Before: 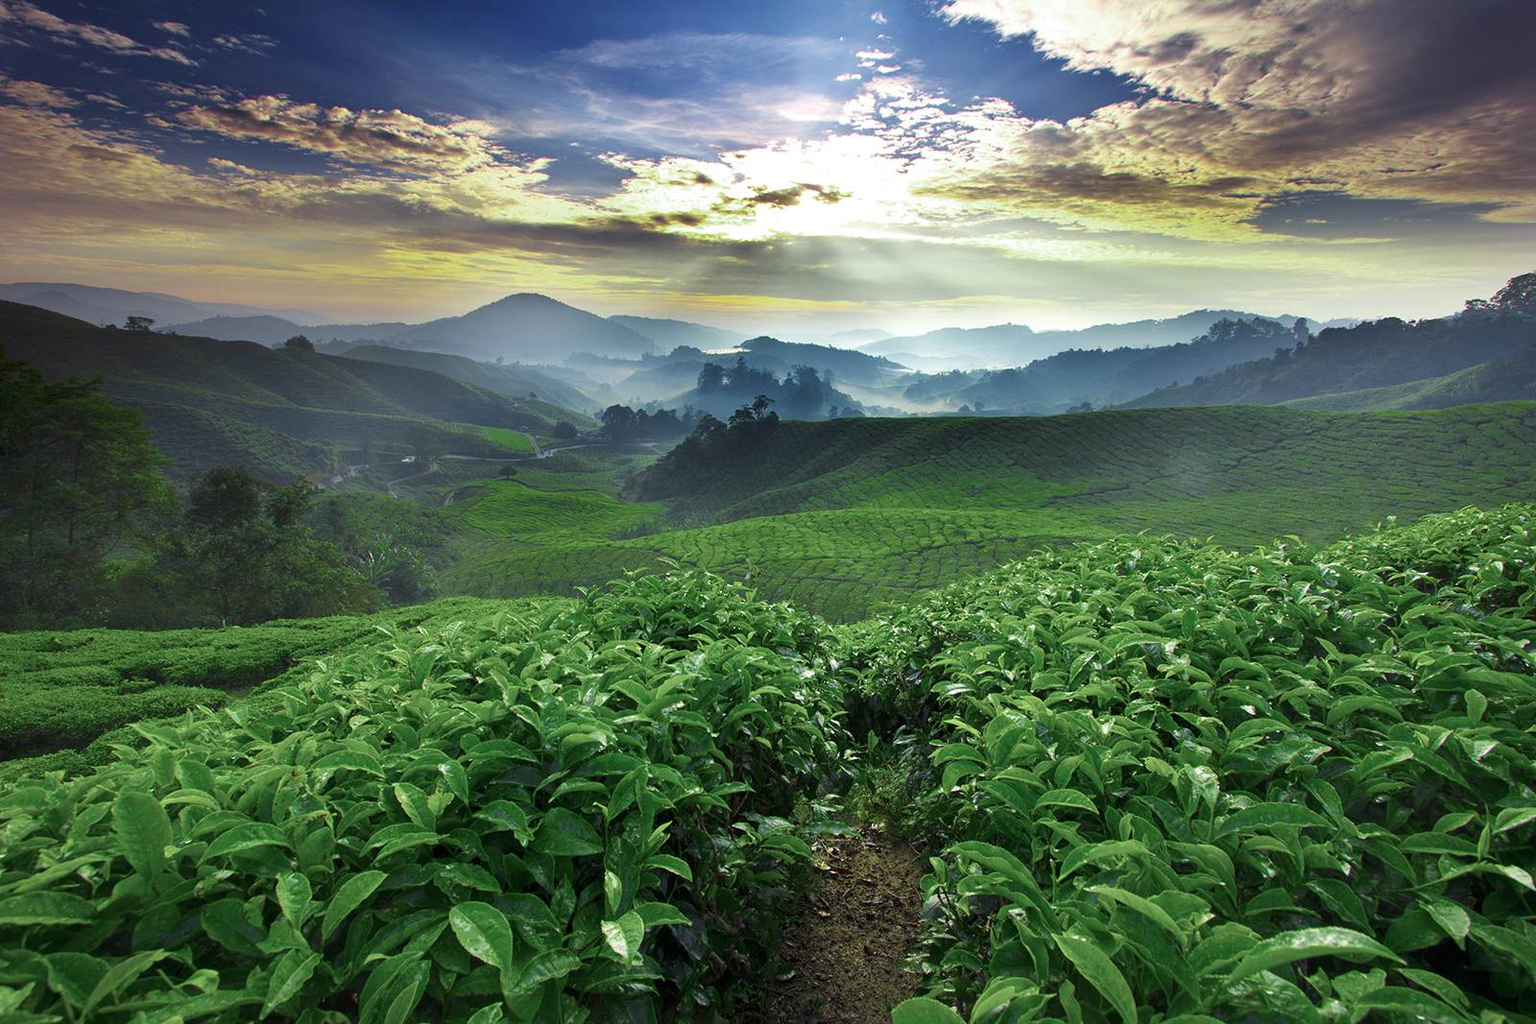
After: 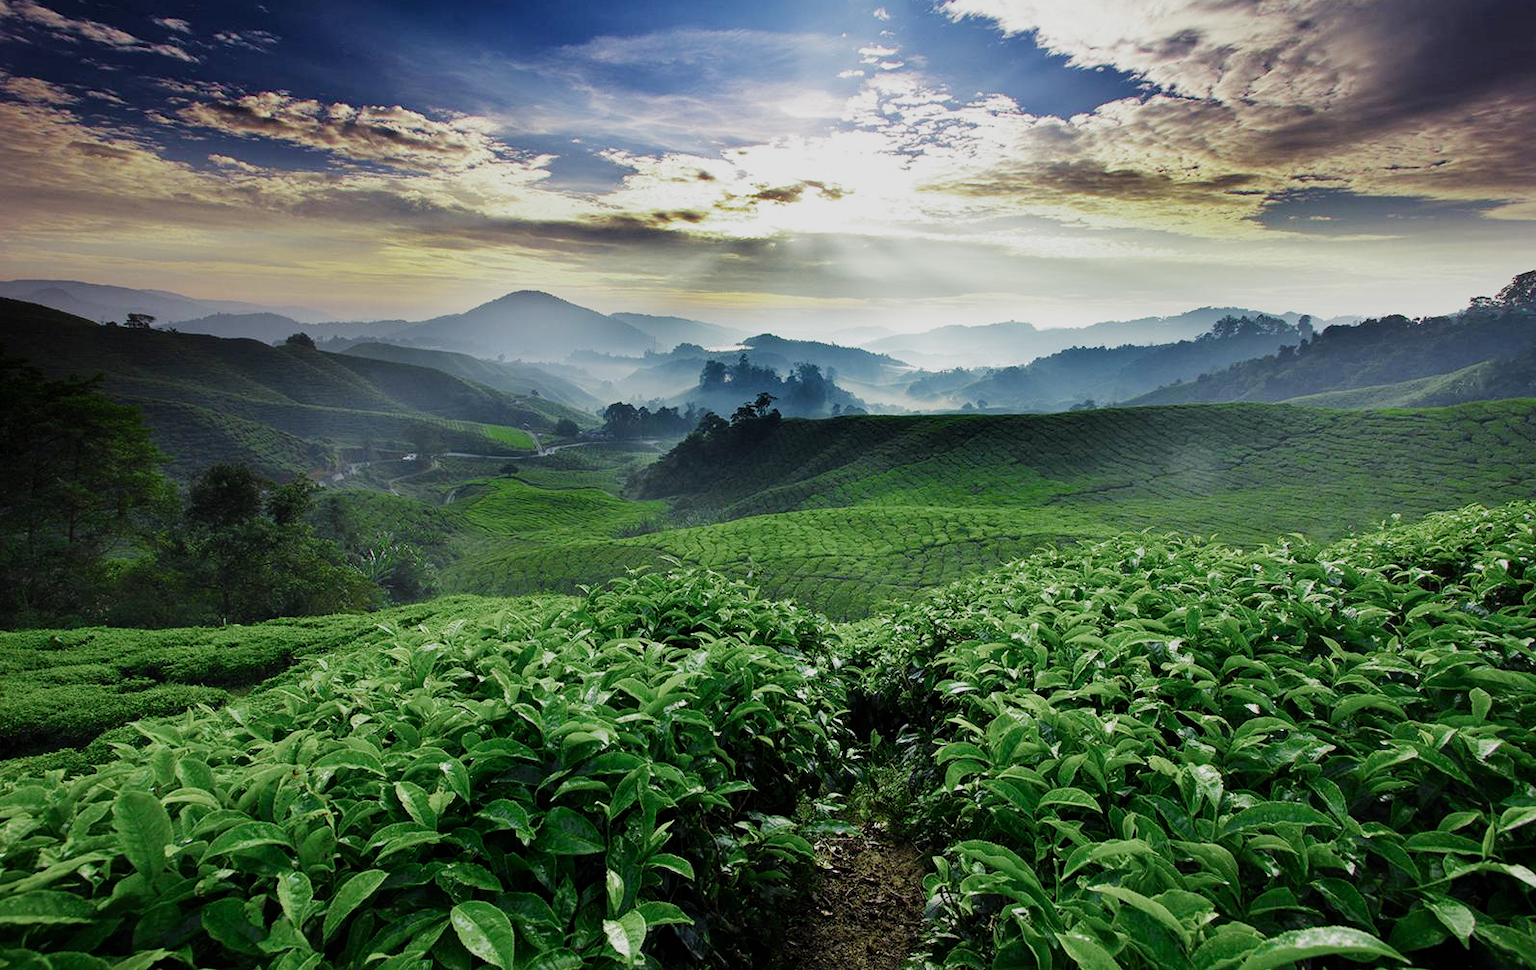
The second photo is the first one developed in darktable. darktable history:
crop: top 0.464%, right 0.26%, bottom 5.047%
filmic rgb: black relative exposure -7.65 EV, white relative exposure 4.56 EV, hardness 3.61, add noise in highlights 0.002, preserve chrominance no, color science v3 (2019), use custom middle-gray values true, contrast in highlights soft
tone equalizer: -8 EV -0.446 EV, -7 EV -0.416 EV, -6 EV -0.371 EV, -5 EV -0.234 EV, -3 EV 0.209 EV, -2 EV 0.318 EV, -1 EV 0.396 EV, +0 EV 0.404 EV, edges refinement/feathering 500, mask exposure compensation -1.57 EV, preserve details no
